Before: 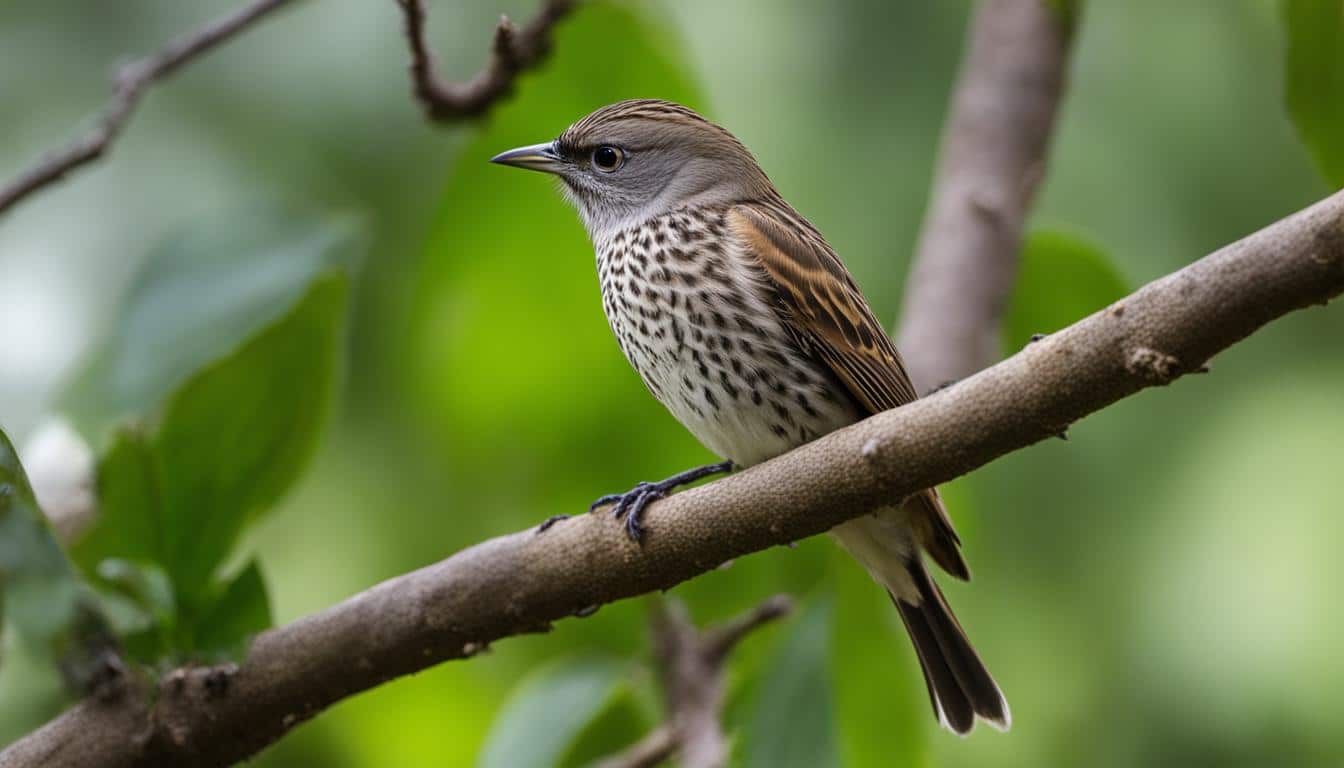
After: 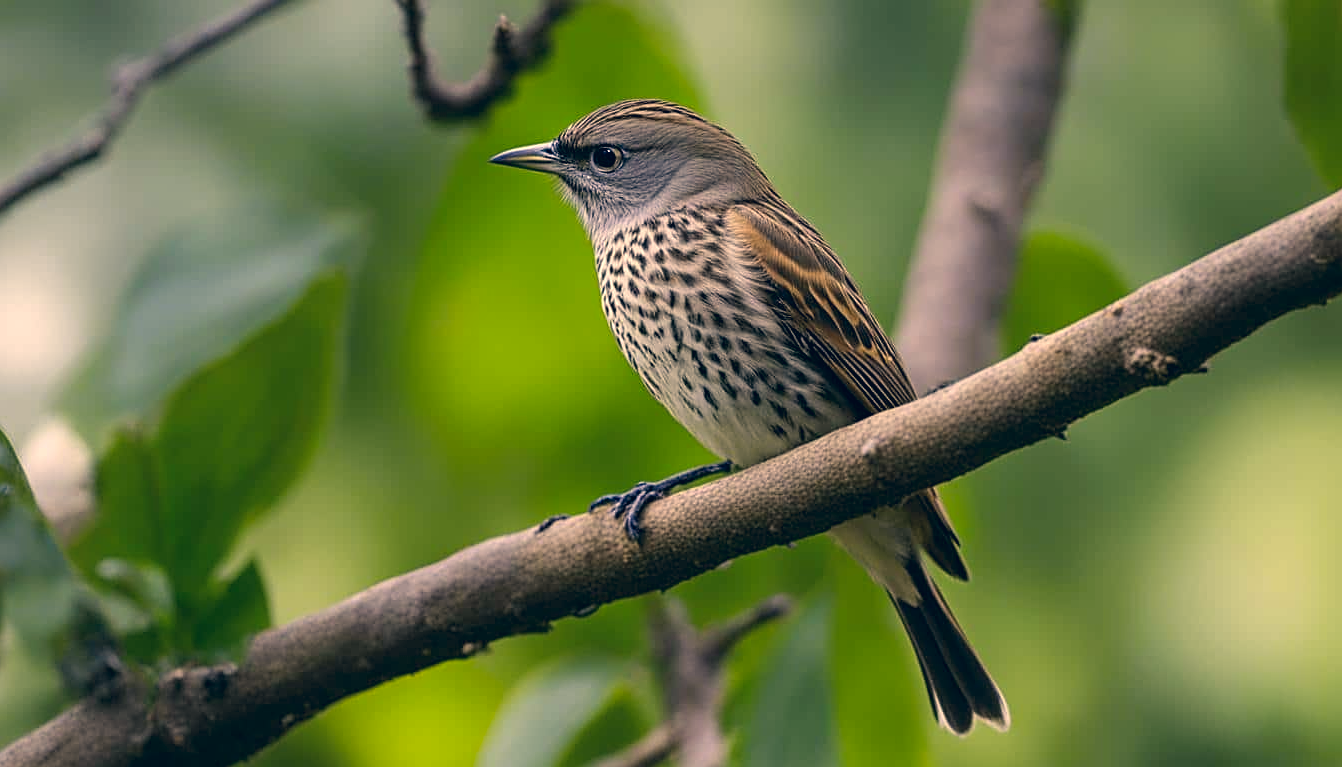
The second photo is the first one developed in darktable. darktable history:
crop and rotate: left 0.108%, bottom 0.004%
sharpen: on, module defaults
color correction: highlights a* 10.29, highlights b* 14.59, shadows a* -9.55, shadows b* -14.95
color balance rgb: highlights gain › chroma 2.034%, highlights gain › hue 71.8°, global offset › hue 169.38°, perceptual saturation grading › global saturation 0.598%, global vibrance 14.882%
